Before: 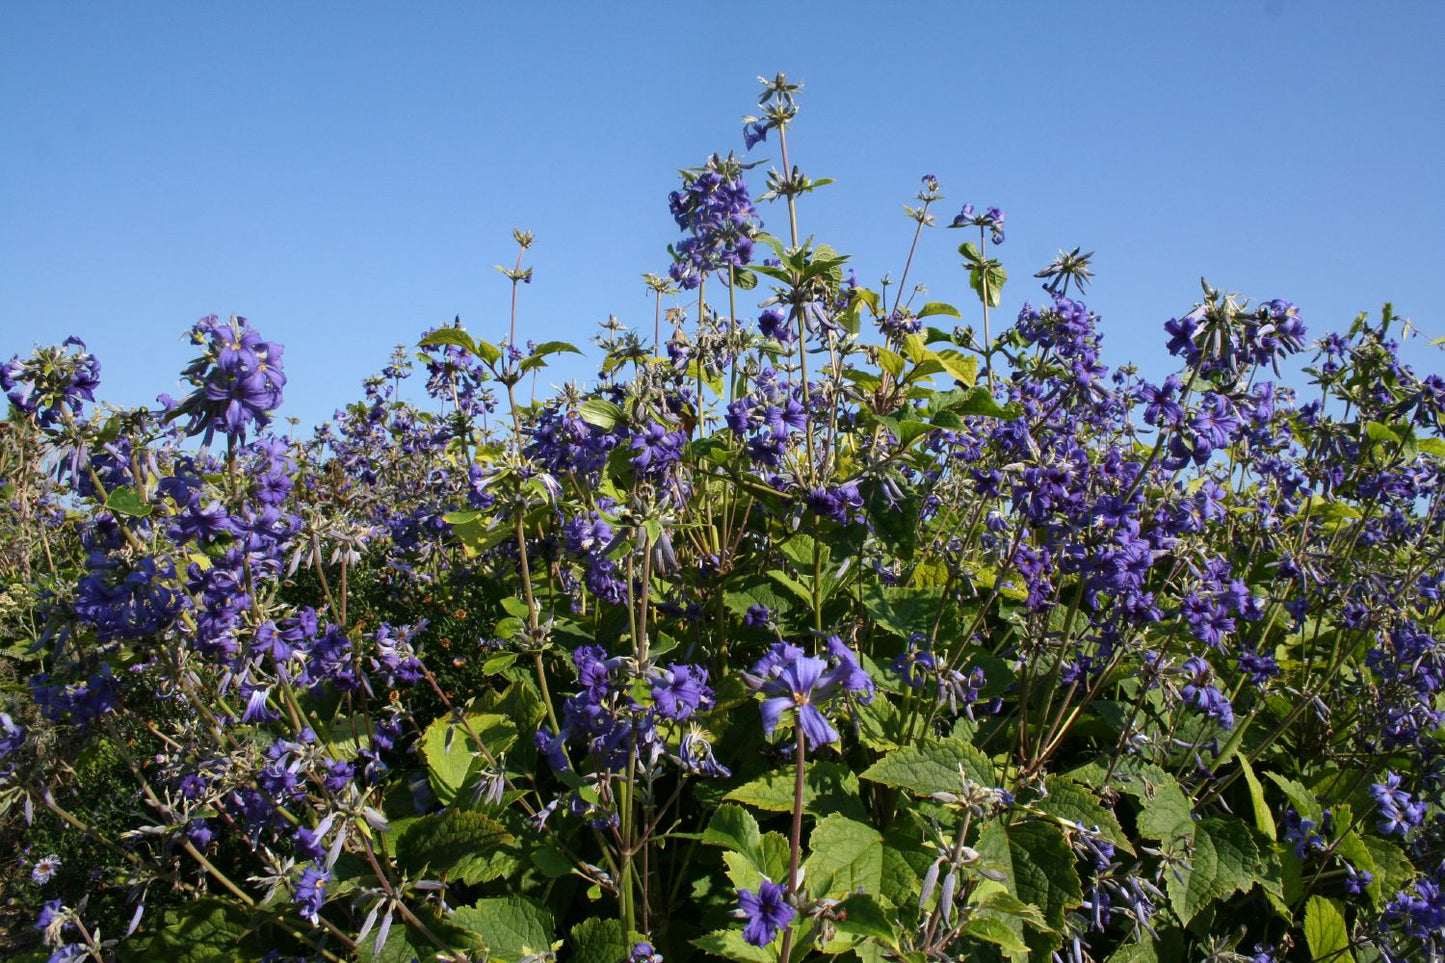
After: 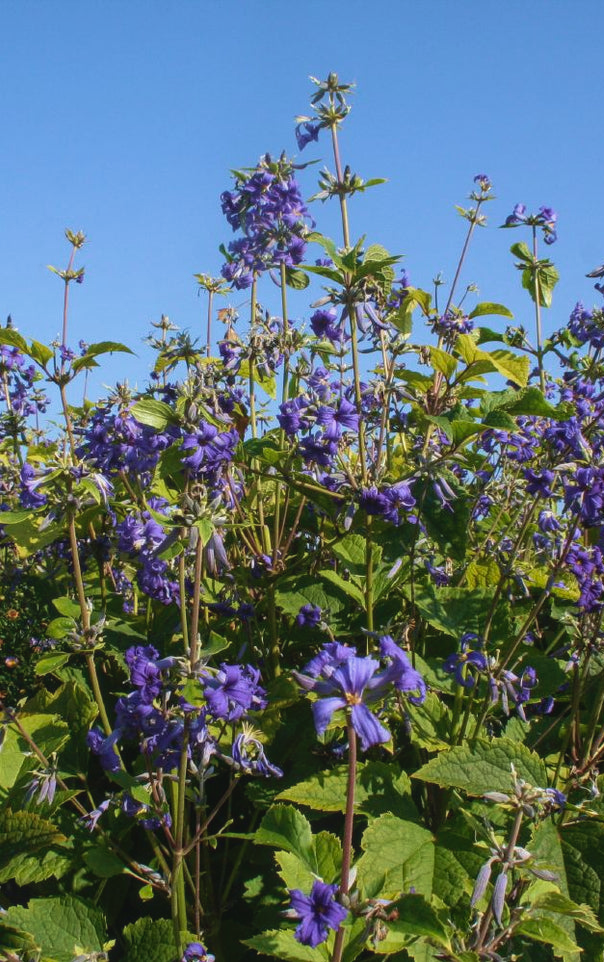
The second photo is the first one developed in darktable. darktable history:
velvia: on, module defaults
crop: left 31.049%, right 27.104%
local contrast: highlights 48%, shadows 1%, detail 101%
